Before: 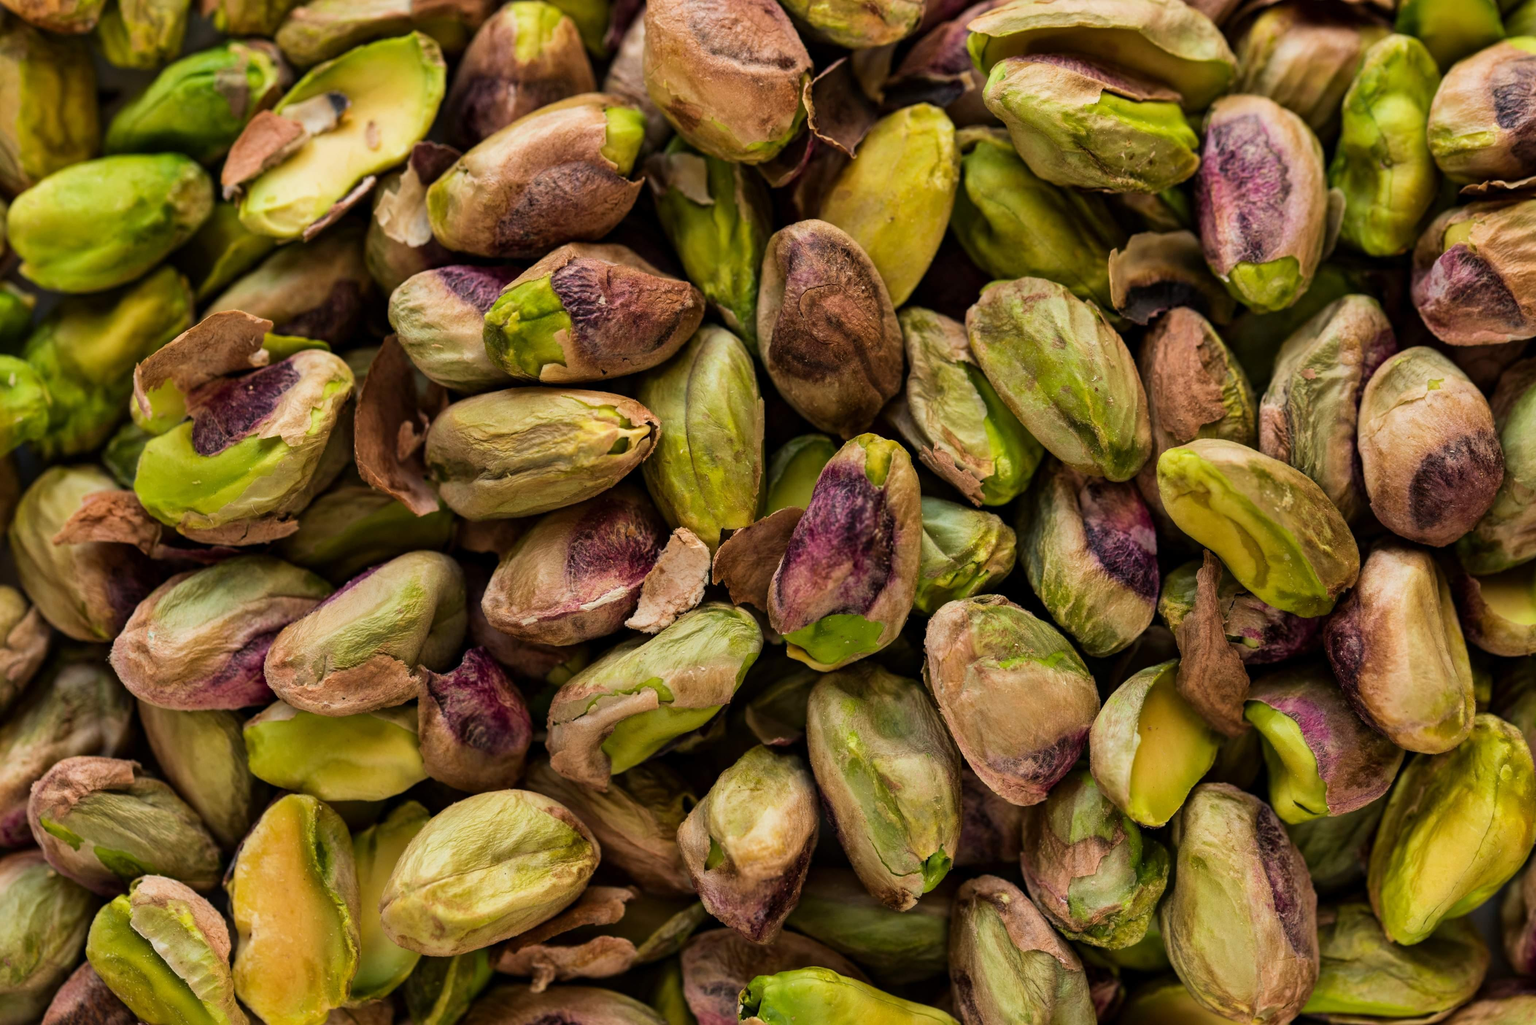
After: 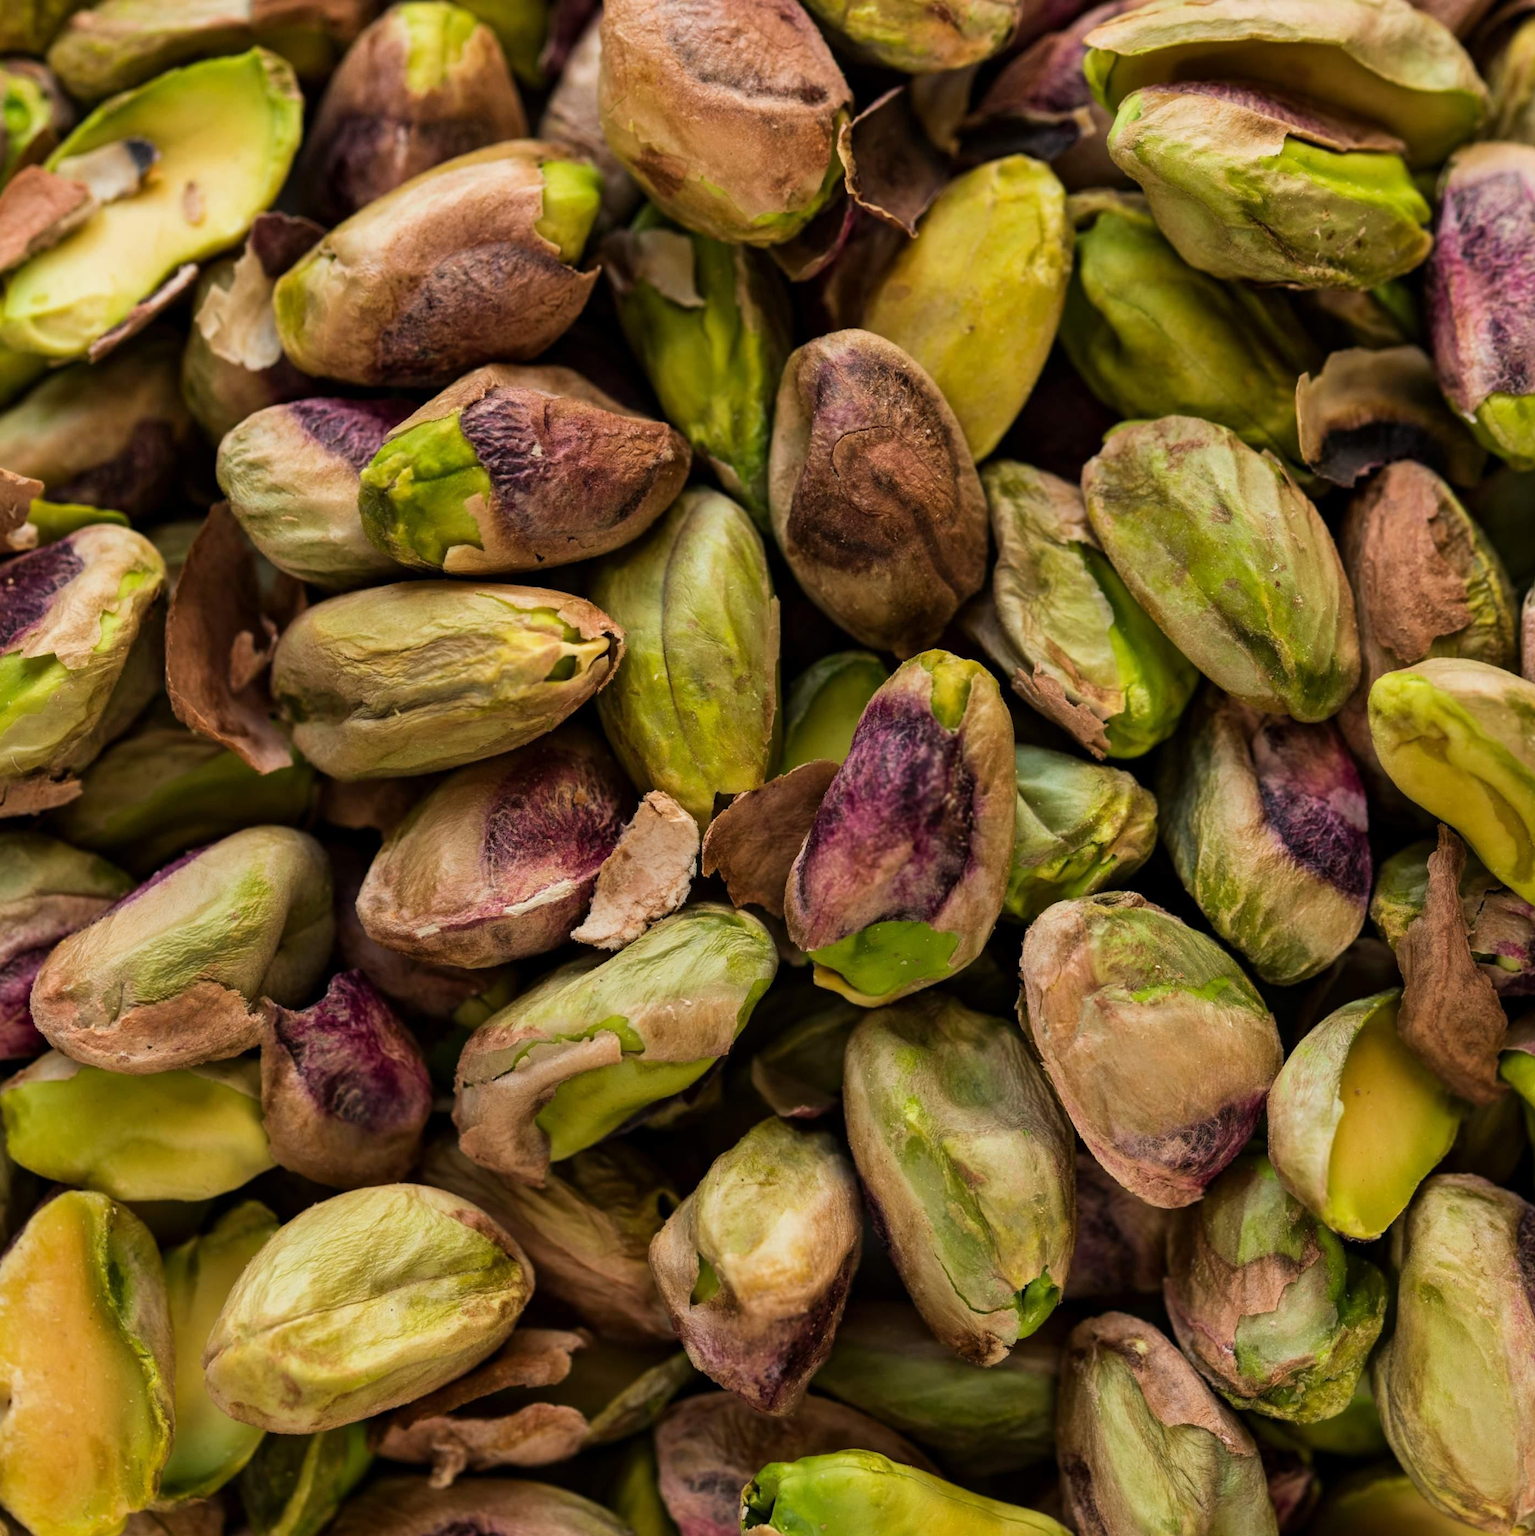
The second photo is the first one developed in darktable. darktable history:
crop and rotate: left 15.896%, right 17.385%
